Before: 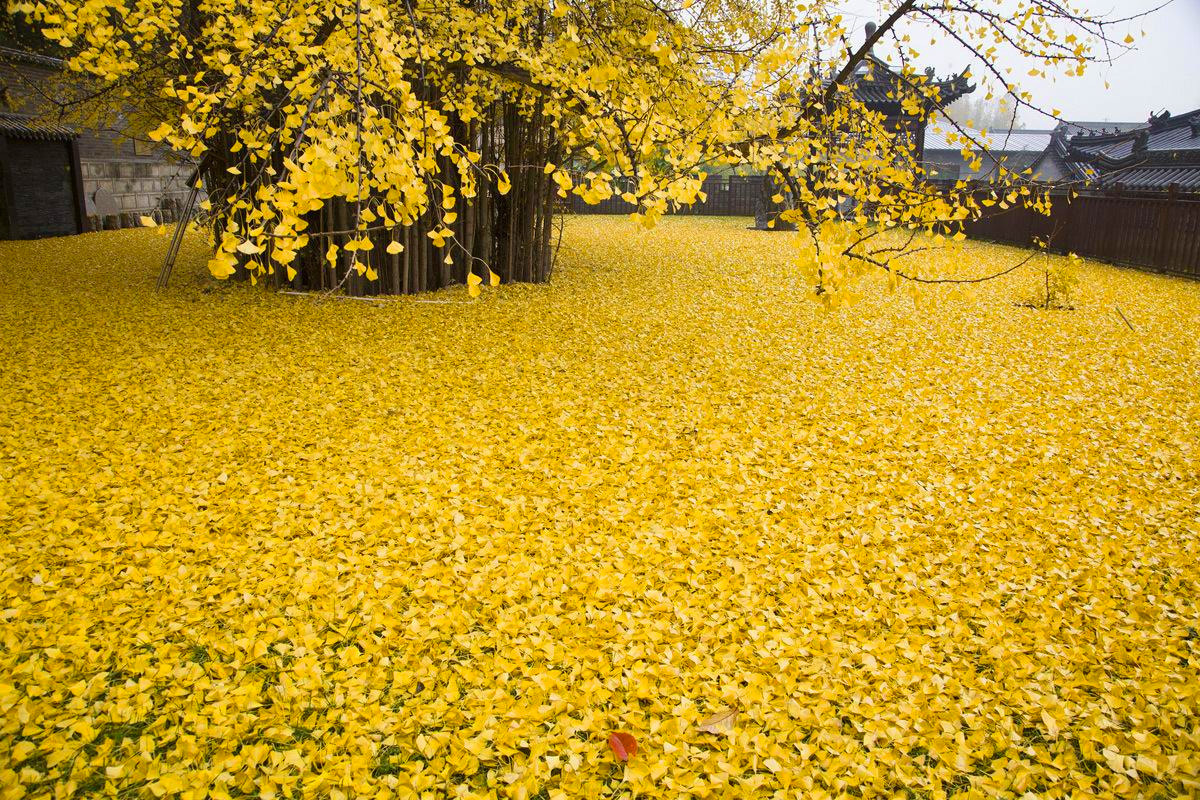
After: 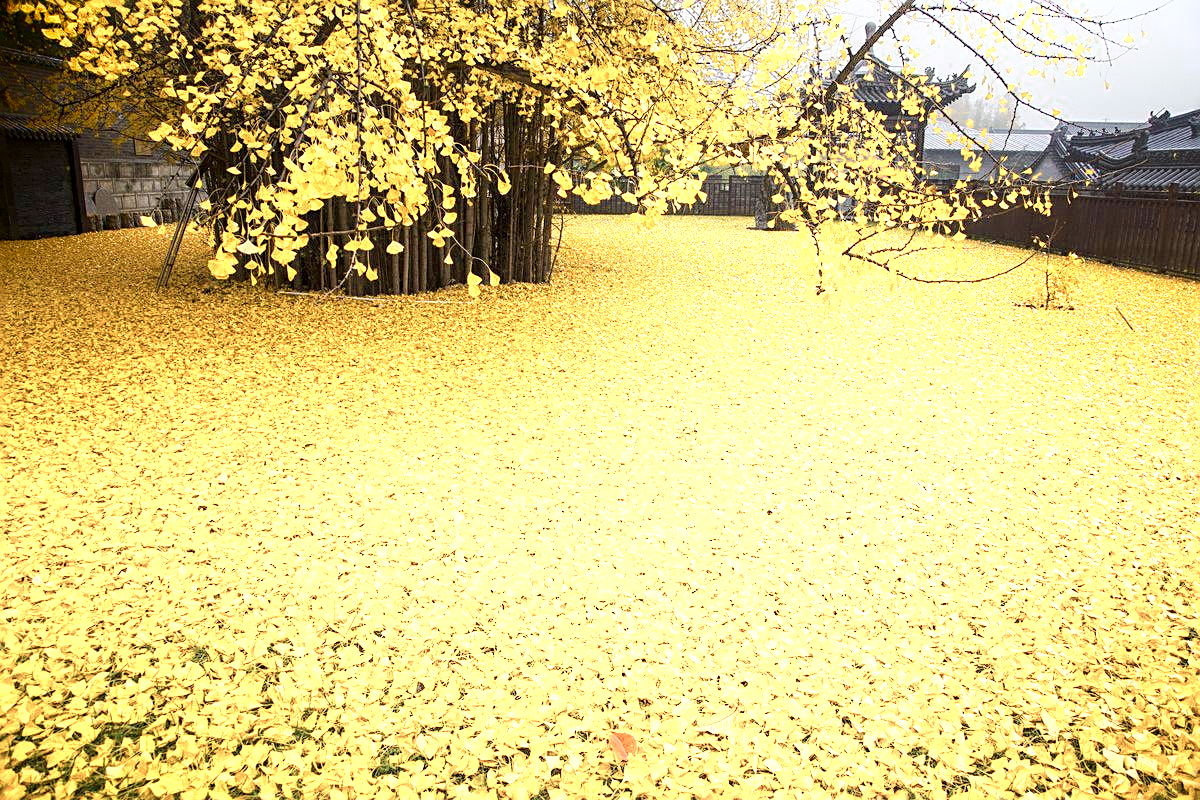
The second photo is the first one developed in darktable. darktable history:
local contrast: on, module defaults
sharpen: on, module defaults
color zones: curves: ch0 [(0.018, 0.548) (0.197, 0.654) (0.425, 0.447) (0.605, 0.658) (0.732, 0.579)]; ch1 [(0.105, 0.531) (0.224, 0.531) (0.386, 0.39) (0.618, 0.456) (0.732, 0.456) (0.956, 0.421)]; ch2 [(0.039, 0.583) (0.215, 0.465) (0.399, 0.544) (0.465, 0.548) (0.614, 0.447) (0.724, 0.43) (0.882, 0.623) (0.956, 0.632)]
shadows and highlights: shadows -89.3, highlights 91.89, soften with gaussian
